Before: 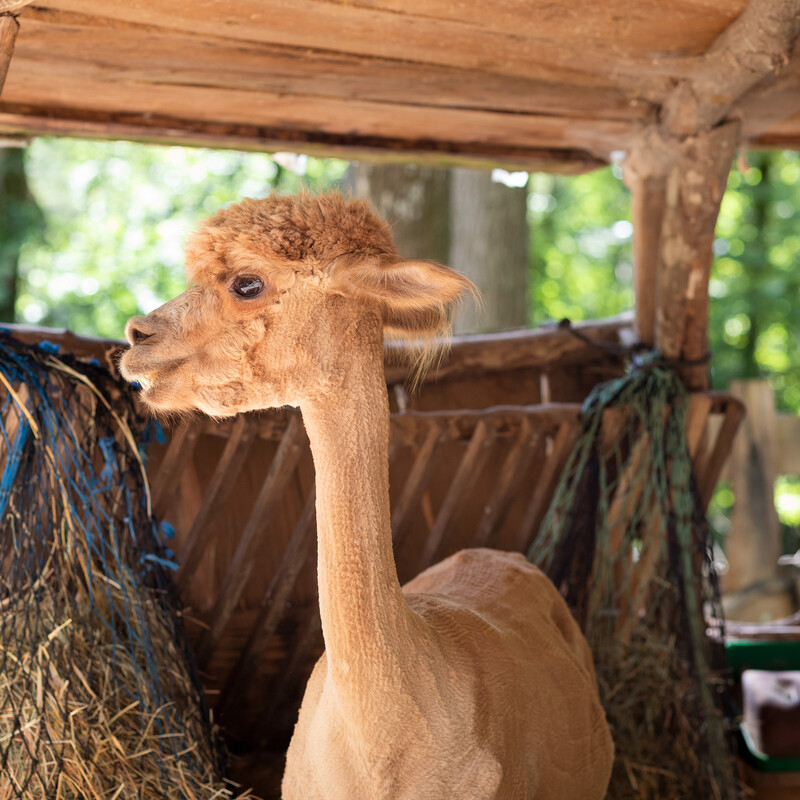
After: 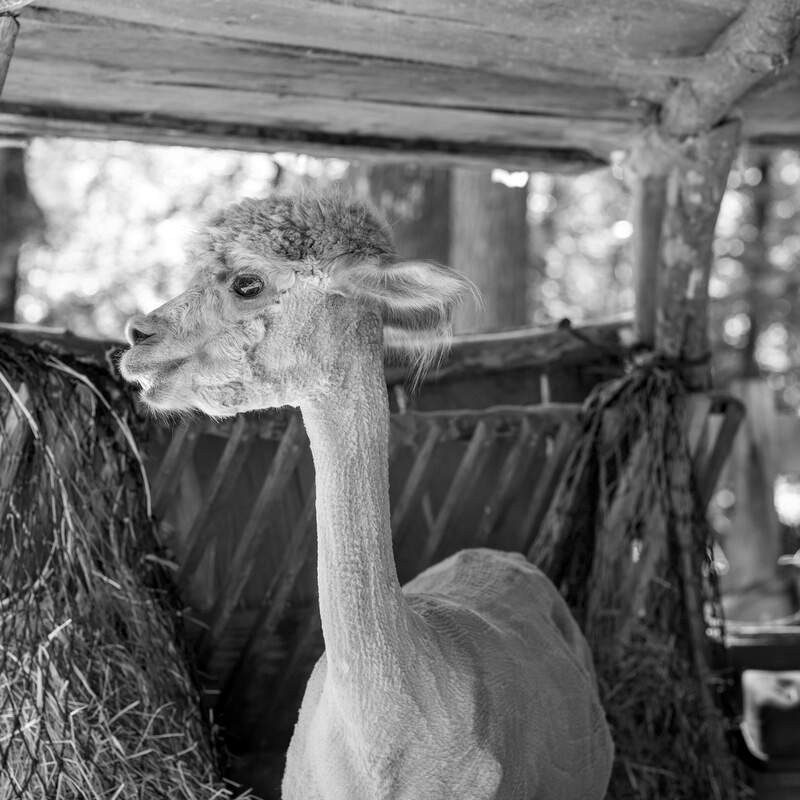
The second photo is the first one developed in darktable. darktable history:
local contrast: on, module defaults
tone curve: curves: ch0 [(0, 0) (0.253, 0.237) (1, 1)]; ch1 [(0, 0) (0.401, 0.42) (0.442, 0.47) (0.491, 0.495) (0.511, 0.523) (0.557, 0.565) (0.66, 0.683) (1, 1)]; ch2 [(0, 0) (0.394, 0.413) (0.5, 0.5) (0.578, 0.568) (1, 1)], color space Lab, independent channels, preserve colors none
monochrome: a 16.06, b 15.48, size 1
